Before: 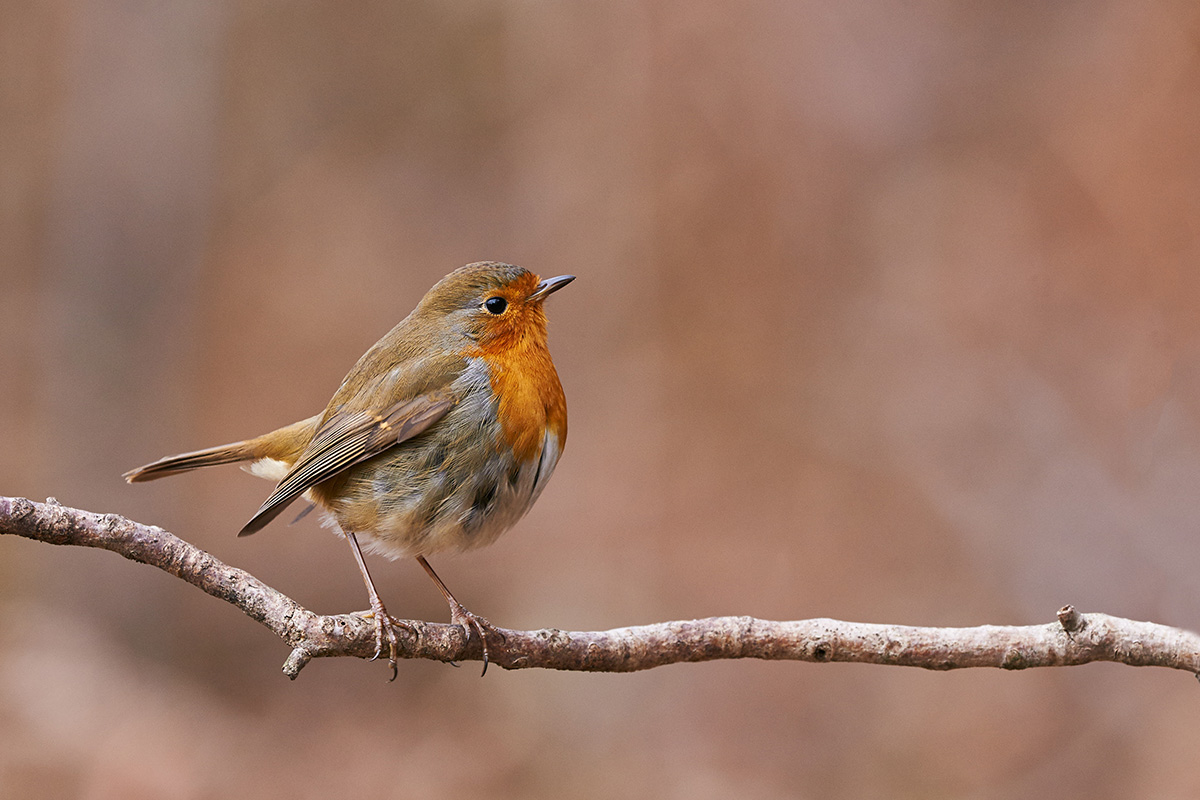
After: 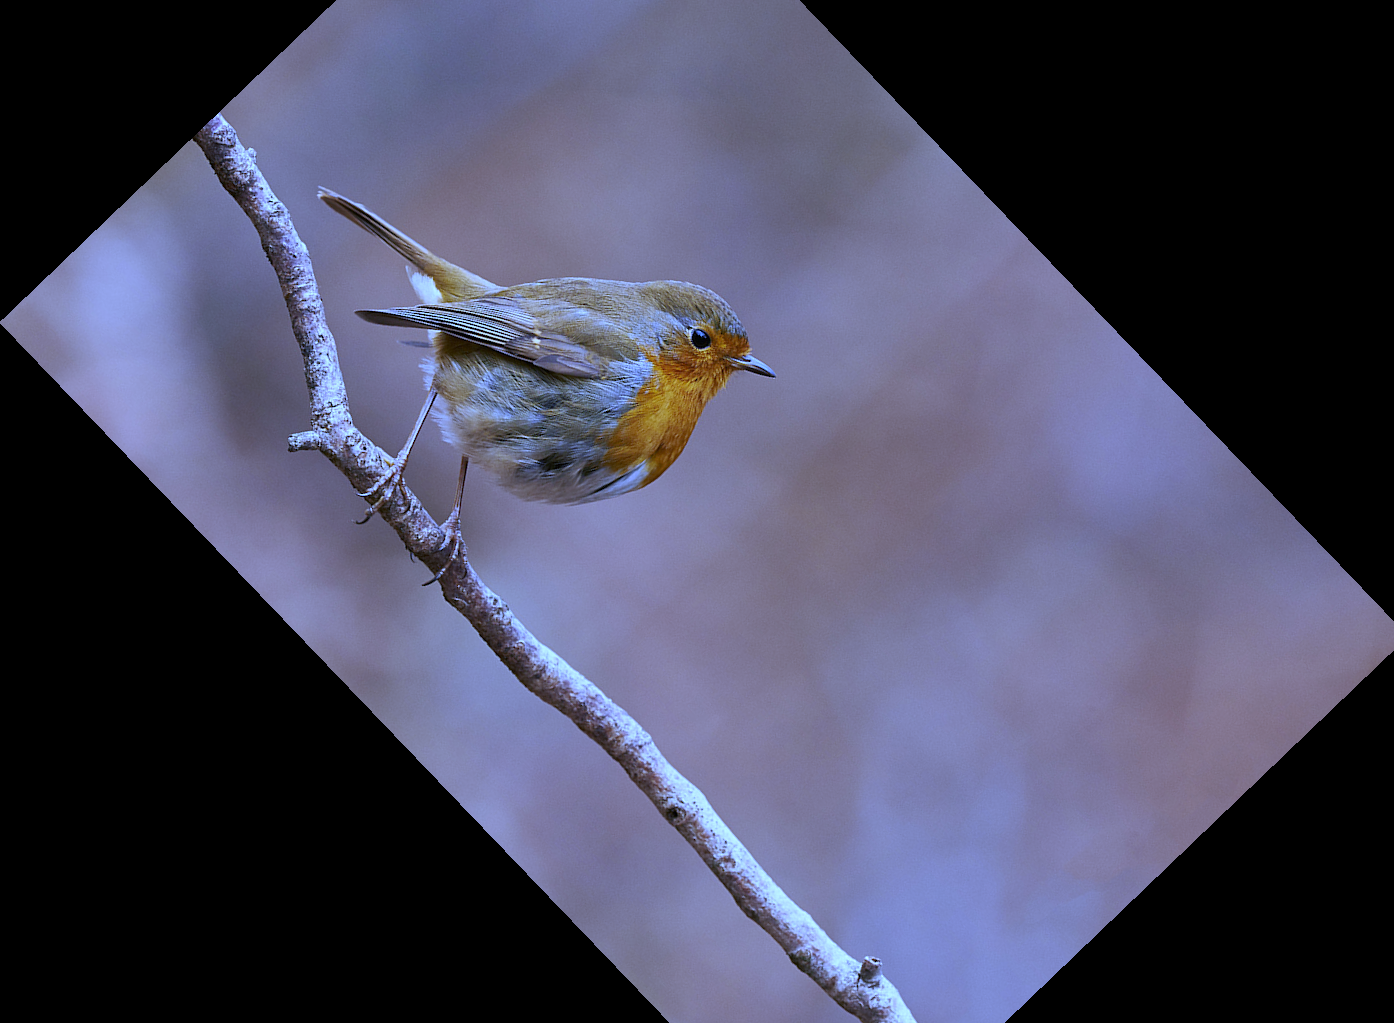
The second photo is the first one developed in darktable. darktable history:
white balance: red 0.766, blue 1.537
crop and rotate: angle -46.26°, top 16.234%, right 0.912%, bottom 11.704%
